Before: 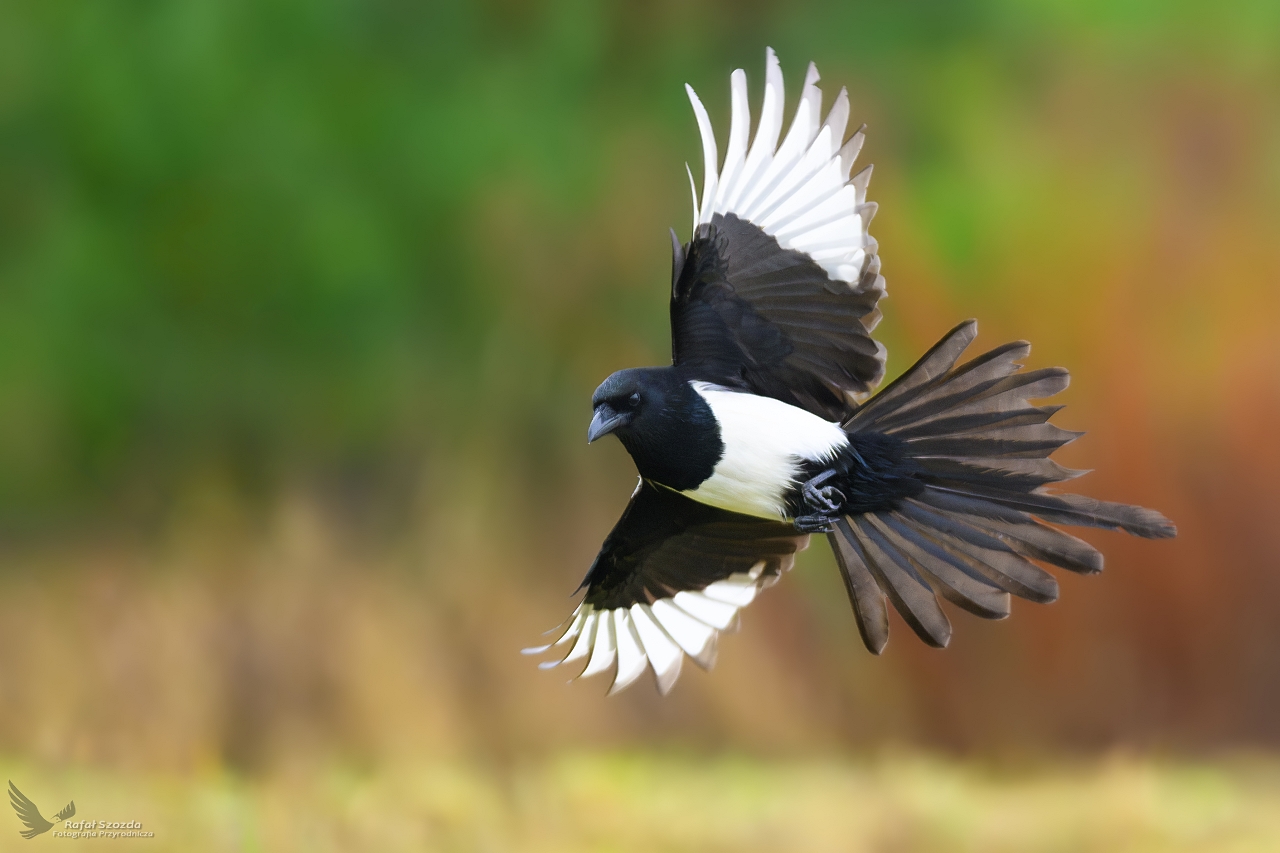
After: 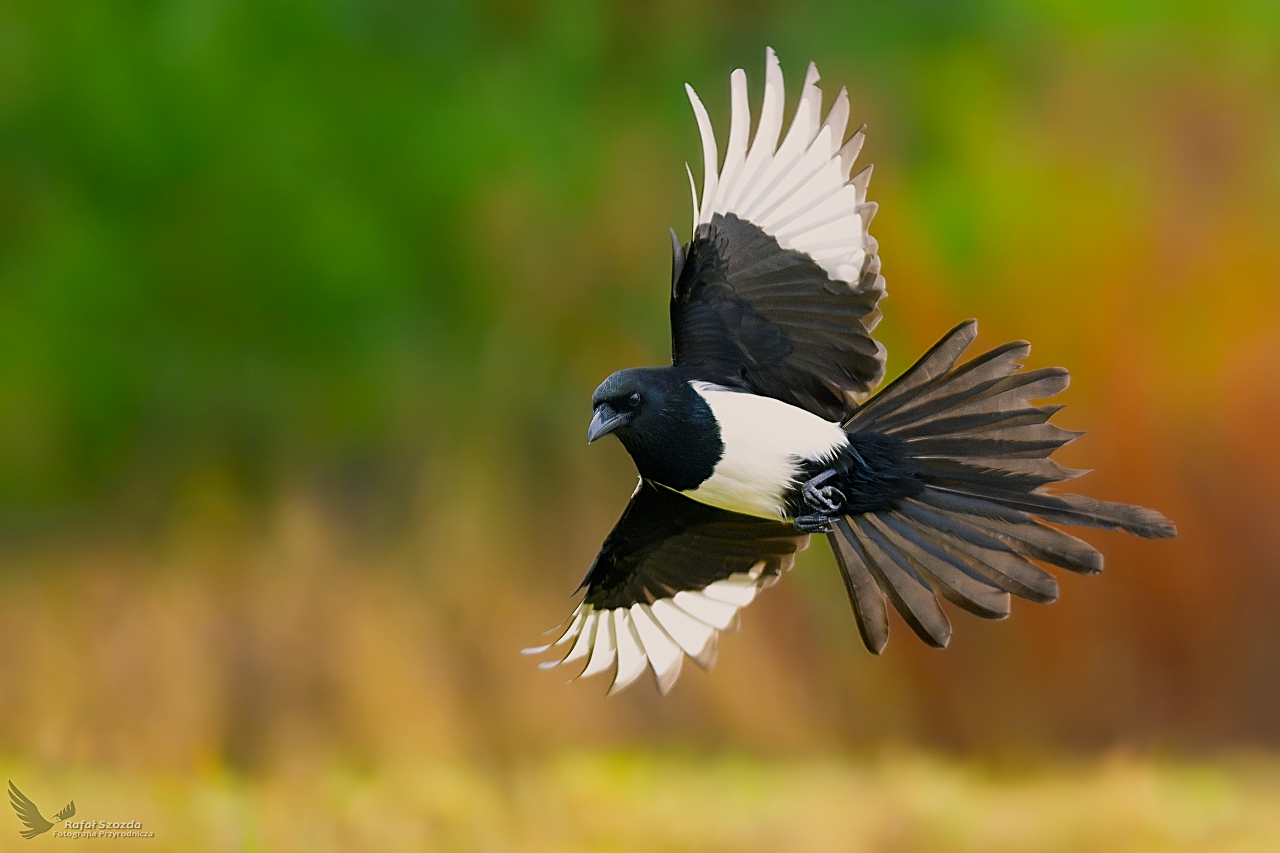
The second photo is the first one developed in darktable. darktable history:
sharpen: on, module defaults
exposure: exposure -0.157 EV, compensate highlight preservation false
white balance: red 1.029, blue 0.92
sigmoid: contrast 1.22, skew 0.65
color balance rgb: shadows lift › chroma 2%, shadows lift › hue 217.2°, power › chroma 0.25%, power › hue 60°, highlights gain › chroma 1.5%, highlights gain › hue 309.6°, global offset › luminance -0.25%, perceptual saturation grading › global saturation 15%, global vibrance 15%
